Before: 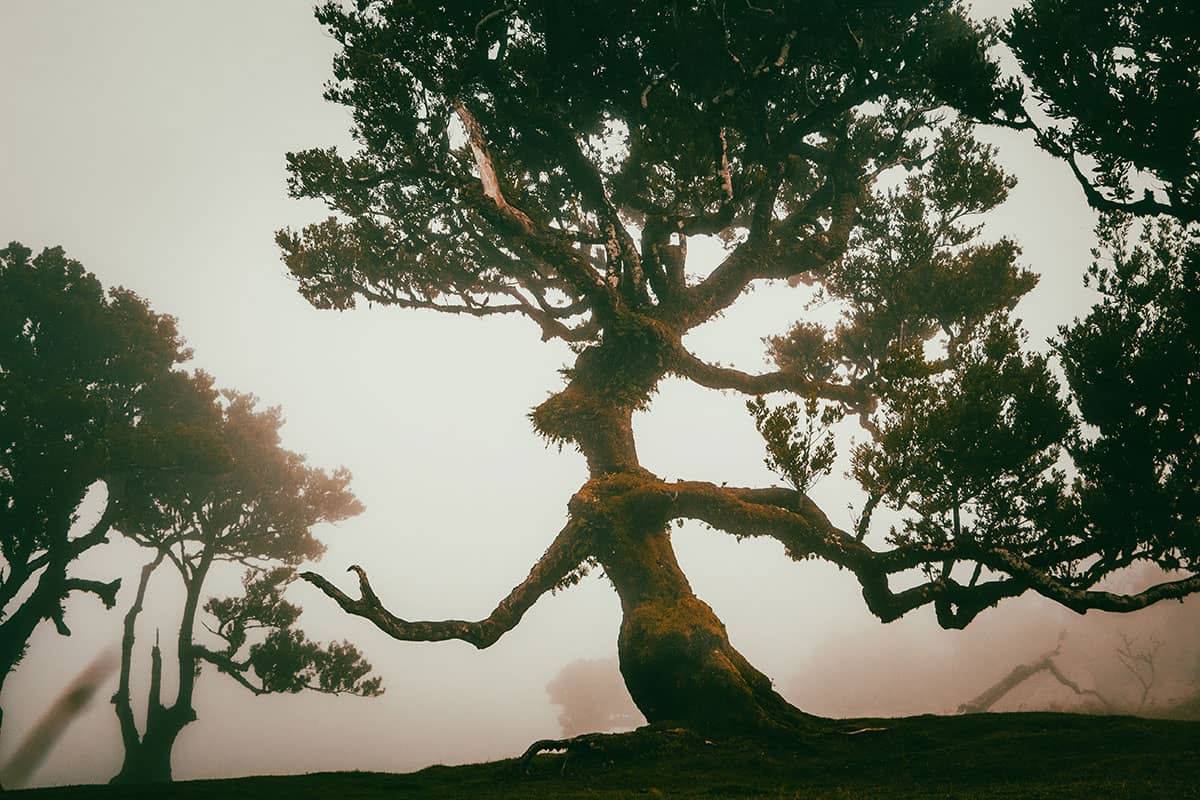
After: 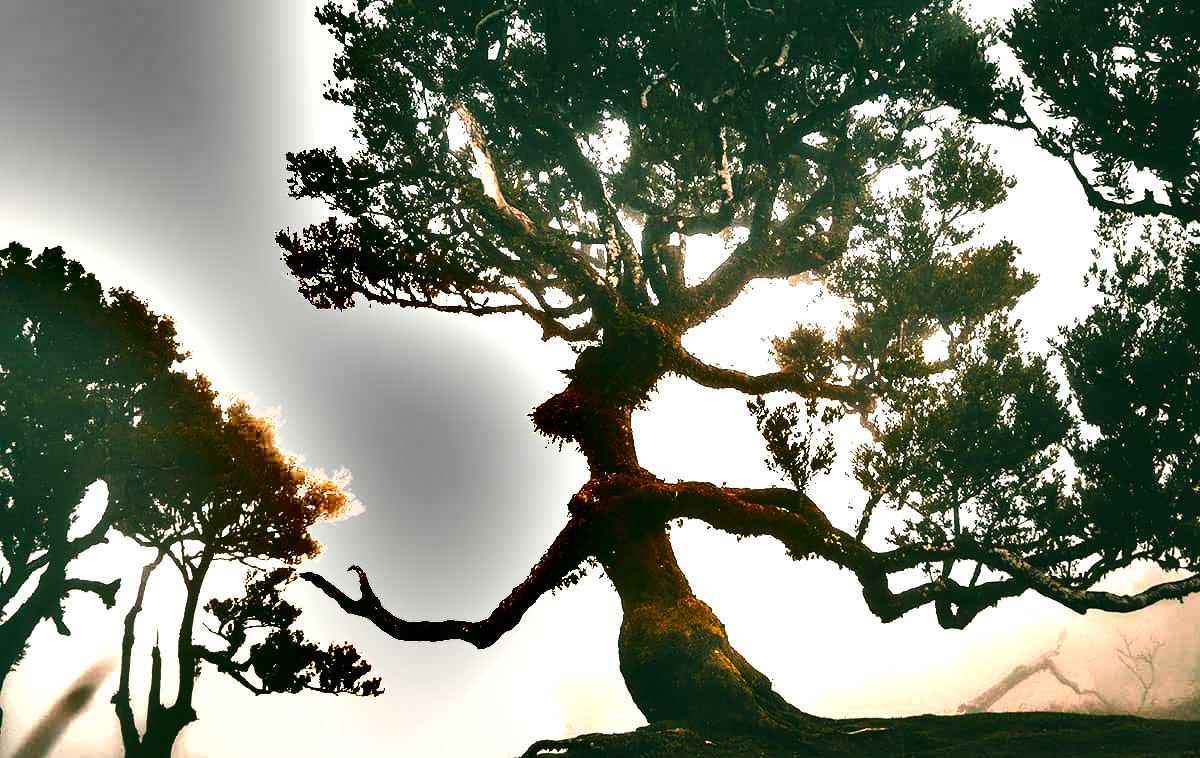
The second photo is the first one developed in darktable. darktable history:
crop and rotate: top 0.012%, bottom 5.165%
shadows and highlights: radius 107.48, shadows 44.91, highlights -67.49, low approximation 0.01, soften with gaussian
tone equalizer: -8 EV -0.788 EV, -7 EV -0.67 EV, -6 EV -0.563 EV, -5 EV -0.399 EV, -3 EV 0.369 EV, -2 EV 0.6 EV, -1 EV 0.7 EV, +0 EV 0.743 EV, edges refinement/feathering 500, mask exposure compensation -1.57 EV, preserve details no
exposure: exposure 1.232 EV, compensate highlight preservation false
